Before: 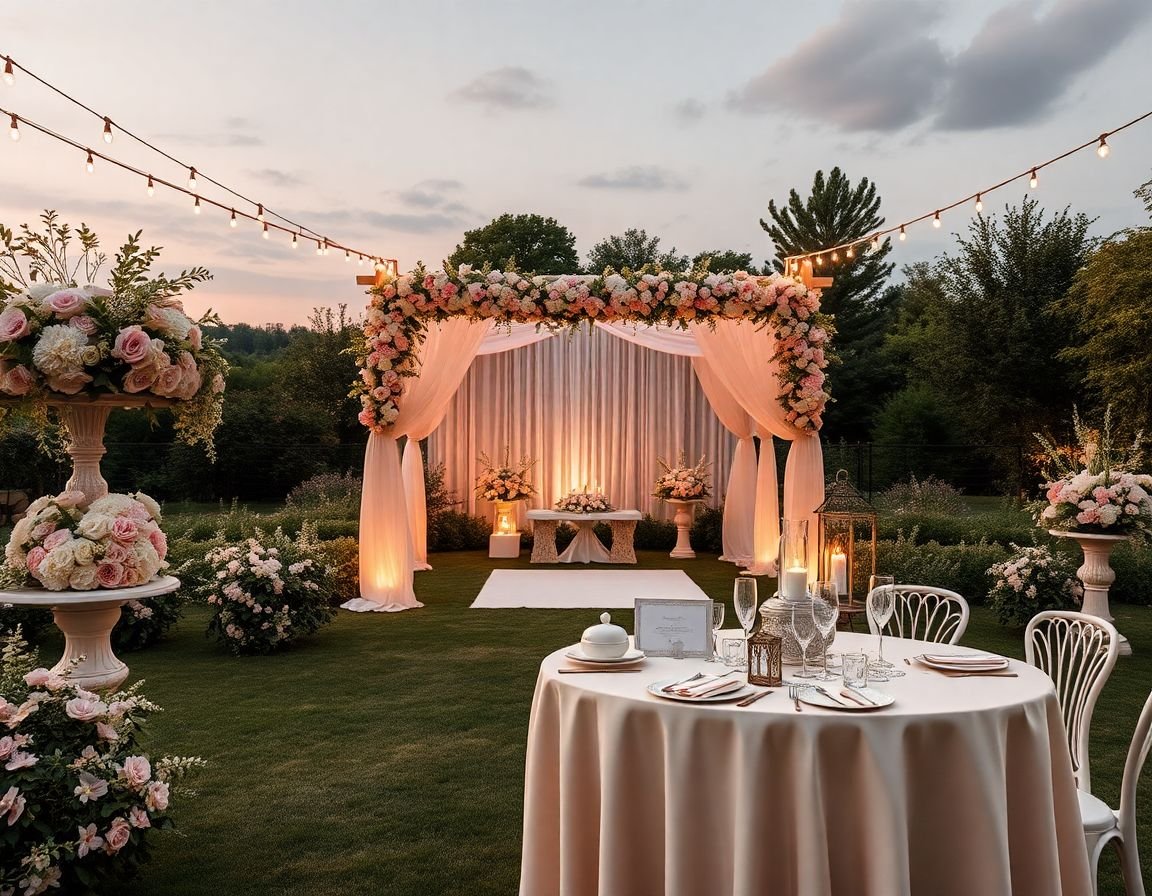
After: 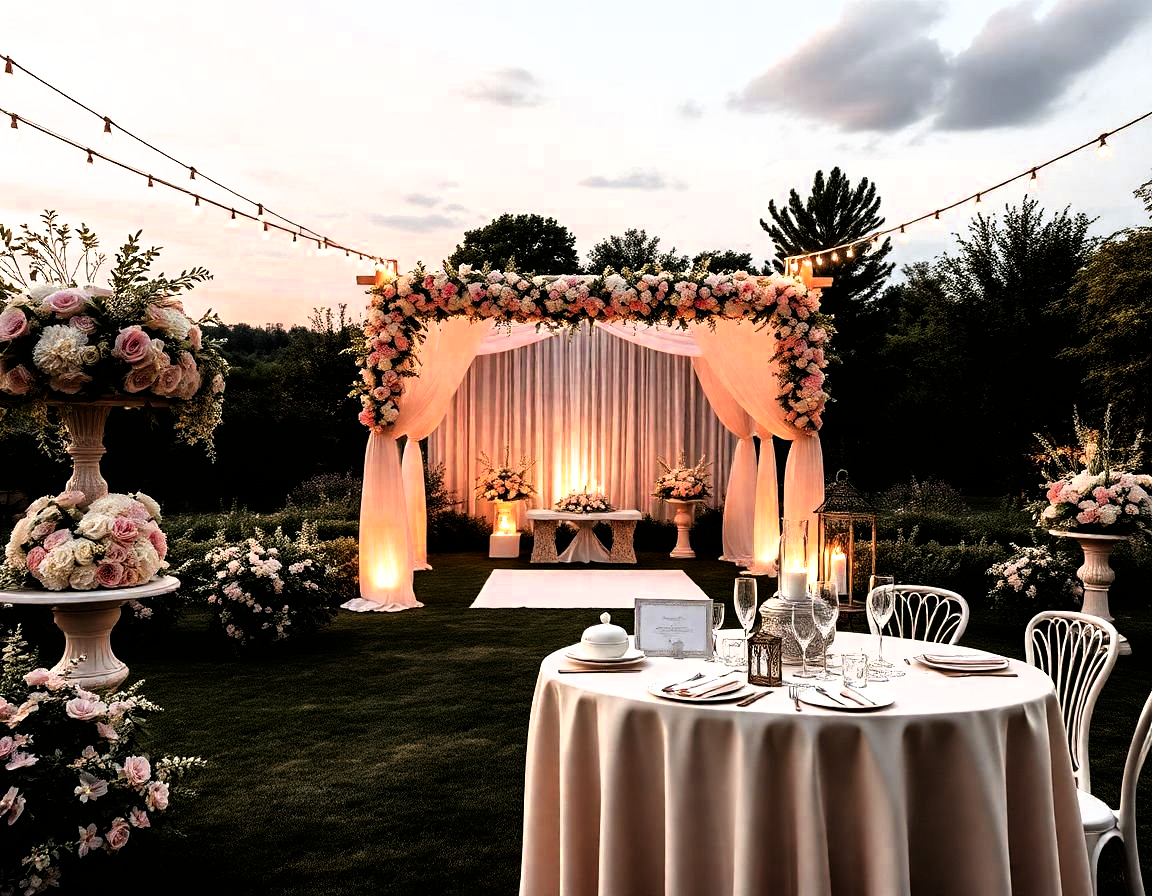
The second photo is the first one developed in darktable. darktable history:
filmic rgb: black relative exposure -8.2 EV, white relative exposure 2.2 EV, threshold 3 EV, hardness 7.11, latitude 85.74%, contrast 1.696, highlights saturation mix -4%, shadows ↔ highlights balance -2.69%, color science v5 (2021), contrast in shadows safe, contrast in highlights safe, enable highlight reconstruction true
color zones: curves: ch0 [(0.004, 0.305) (0.261, 0.623) (0.389, 0.399) (0.708, 0.571) (0.947, 0.34)]; ch1 [(0.025, 0.645) (0.229, 0.584) (0.326, 0.551) (0.484, 0.262) (0.757, 0.643)]
